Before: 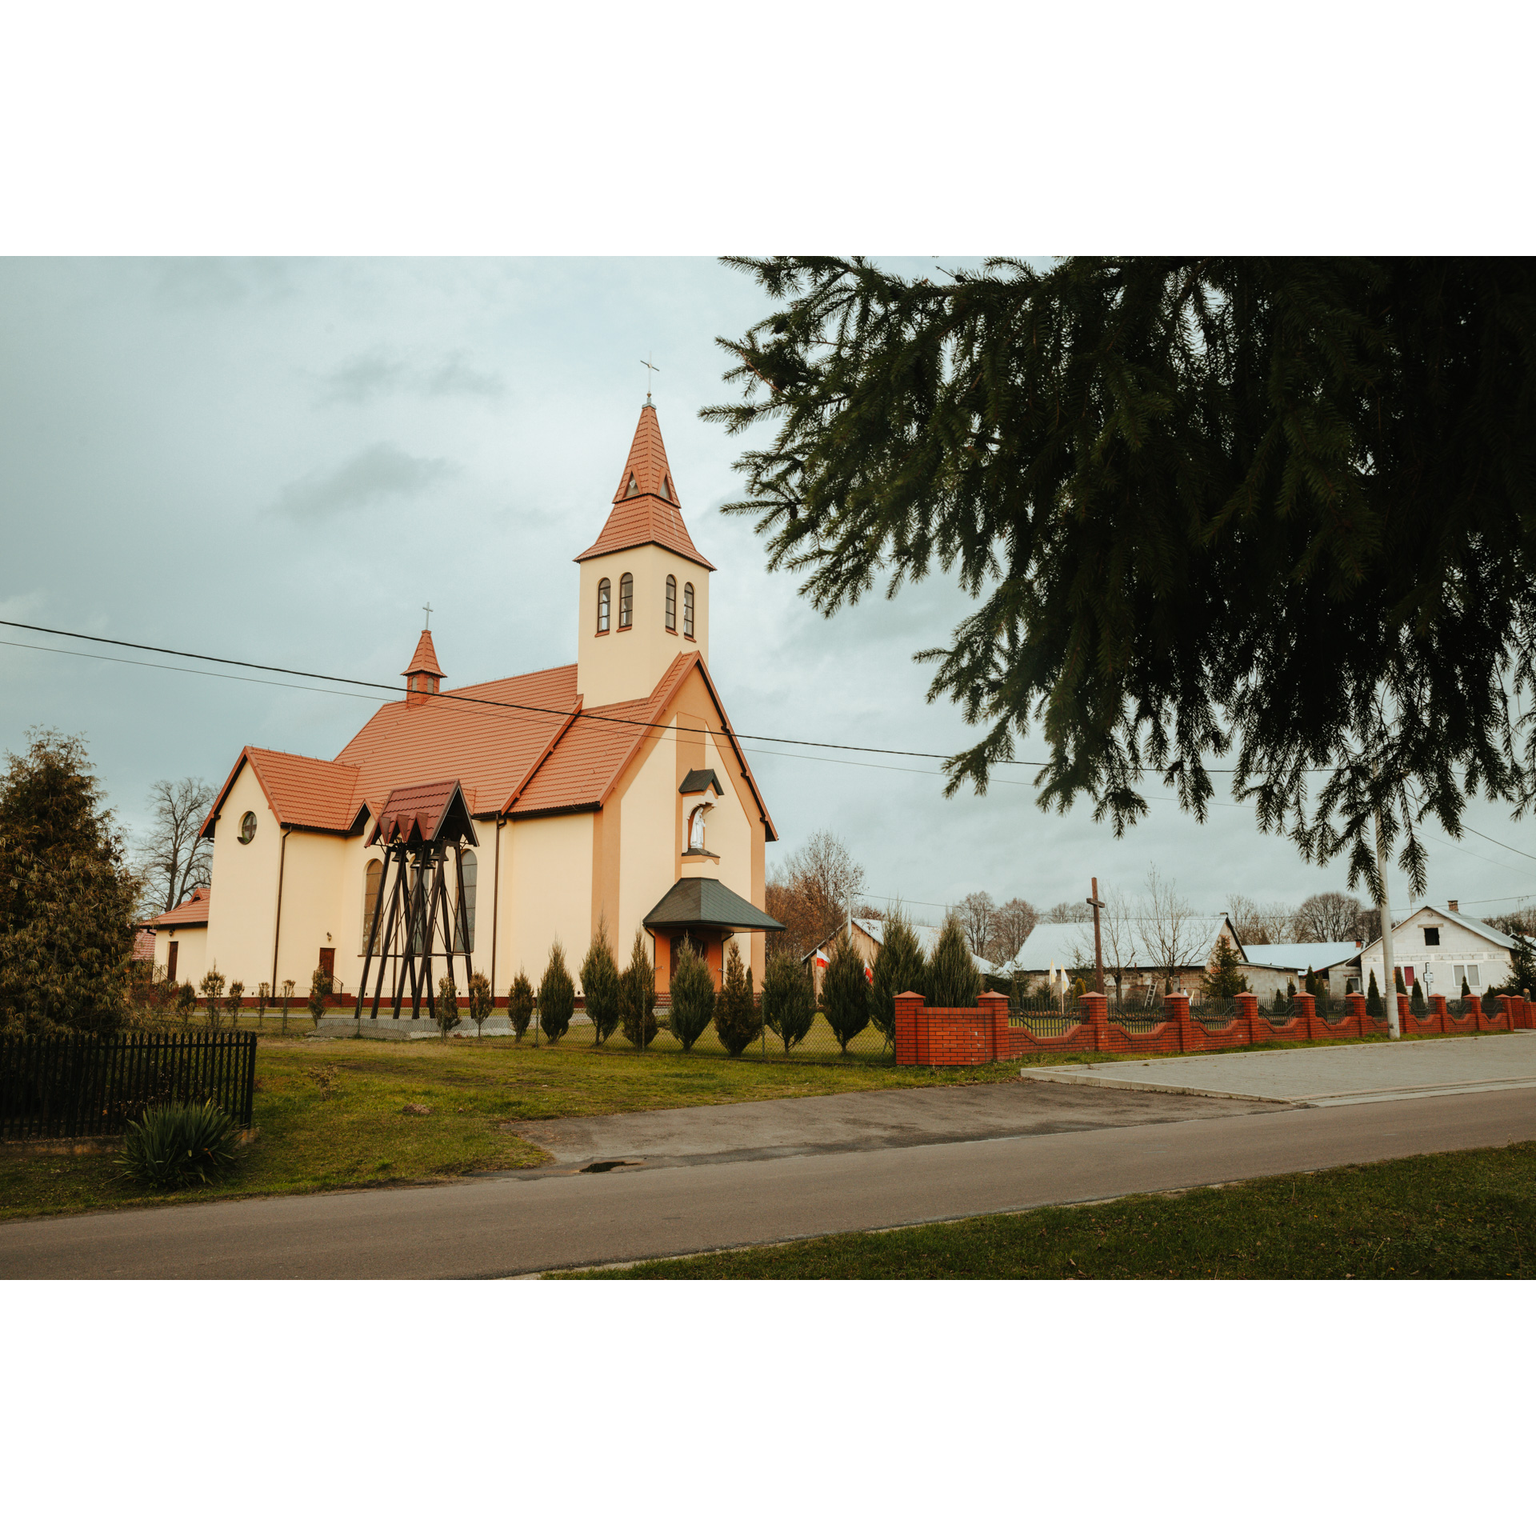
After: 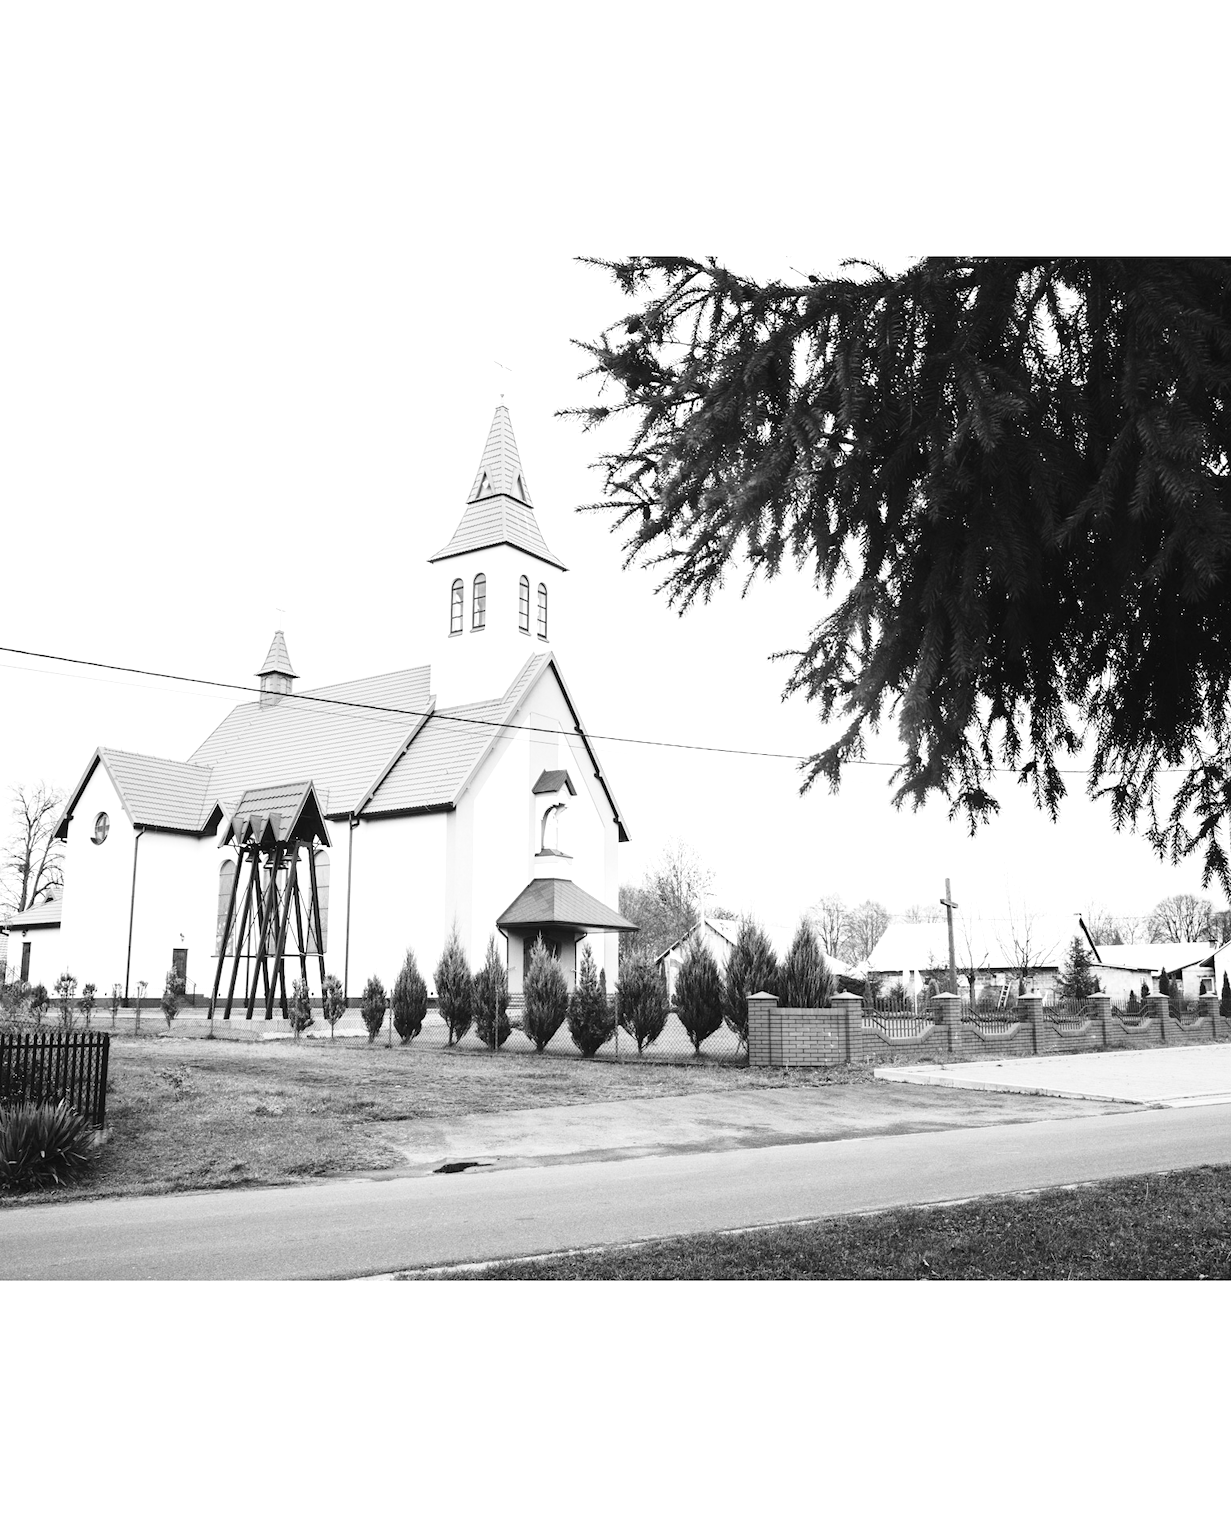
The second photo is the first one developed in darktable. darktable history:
exposure: black level correction 0, exposure 1.2 EV, compensate exposure bias true, compensate highlight preservation false
base curve: curves: ch0 [(0, 0) (0.028, 0.03) (0.121, 0.232) (0.46, 0.748) (0.859, 0.968) (1, 1)], preserve colors none
crop and rotate: left 9.597%, right 10.195%
monochrome: on, module defaults
